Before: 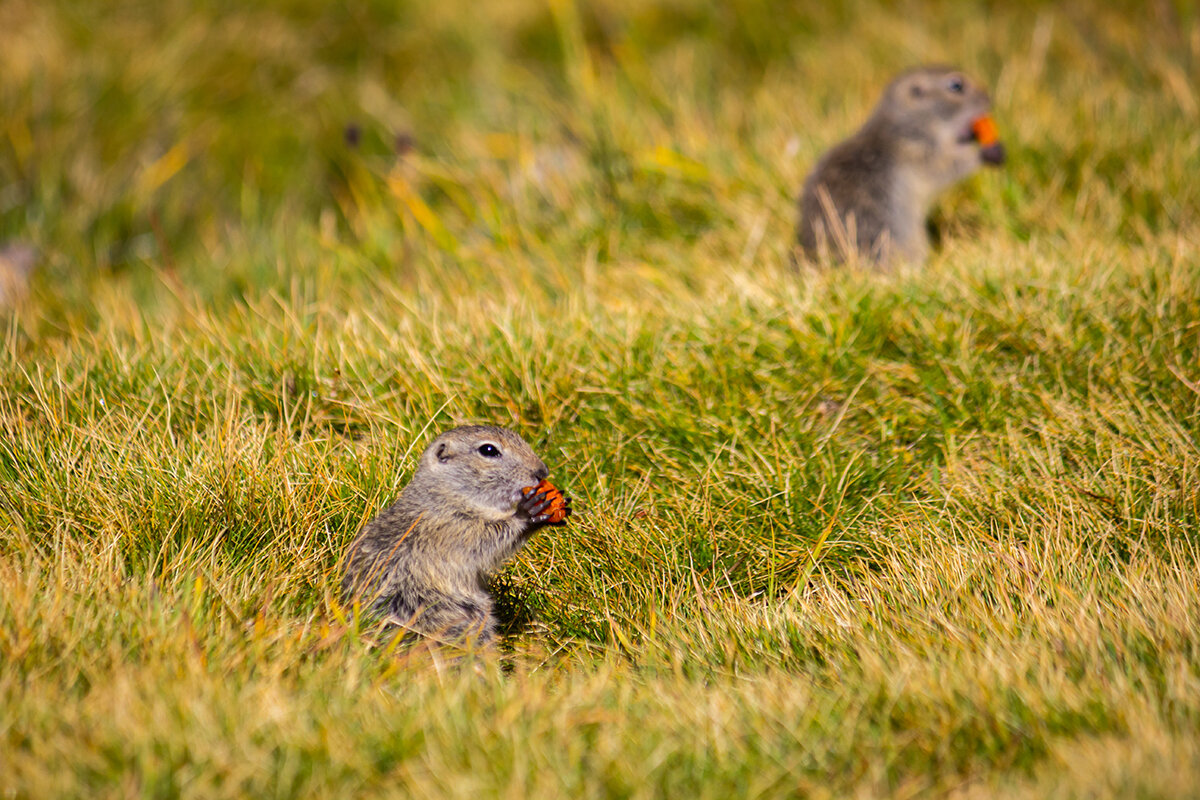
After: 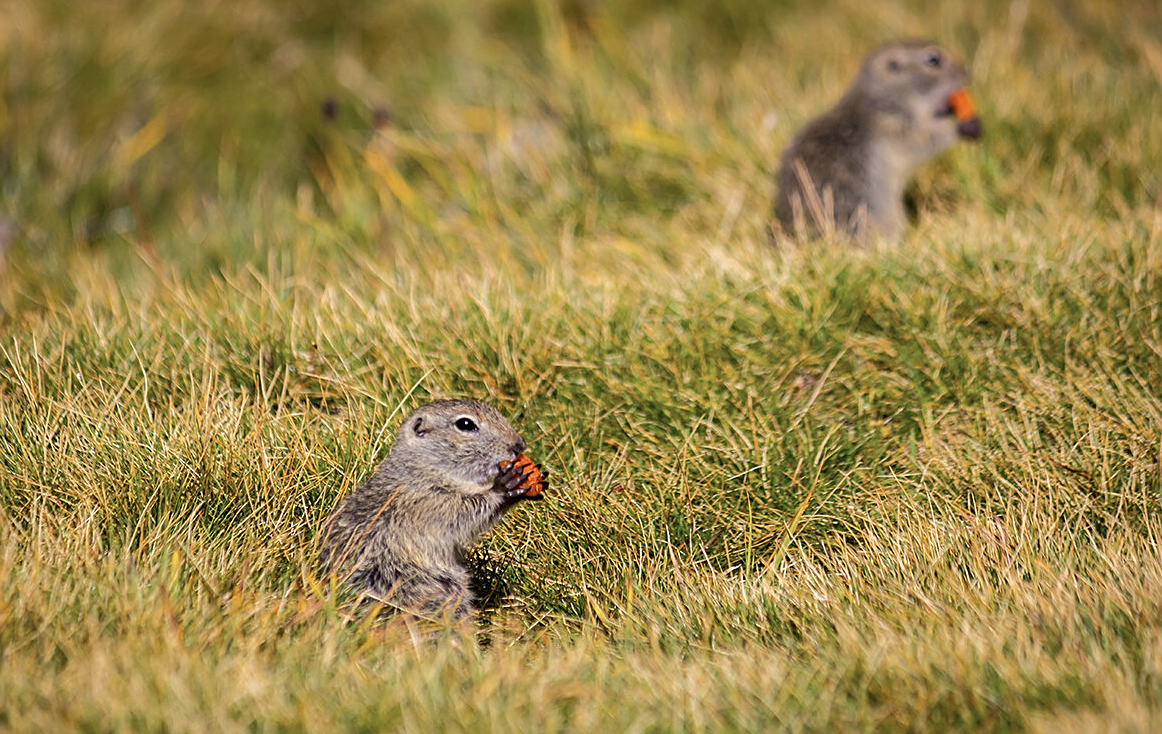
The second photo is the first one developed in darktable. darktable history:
crop: left 1.964%, top 3.251%, right 1.122%, bottom 4.933%
sharpen: on, module defaults
exposure: exposure -0.072 EV, compensate highlight preservation false
color zones: curves: ch0 [(0, 0.5) (0.143, 0.5) (0.286, 0.5) (0.429, 0.504) (0.571, 0.5) (0.714, 0.509) (0.857, 0.5) (1, 0.5)]; ch1 [(0, 0.425) (0.143, 0.425) (0.286, 0.375) (0.429, 0.405) (0.571, 0.5) (0.714, 0.47) (0.857, 0.425) (1, 0.435)]; ch2 [(0, 0.5) (0.143, 0.5) (0.286, 0.5) (0.429, 0.517) (0.571, 0.5) (0.714, 0.51) (0.857, 0.5) (1, 0.5)]
